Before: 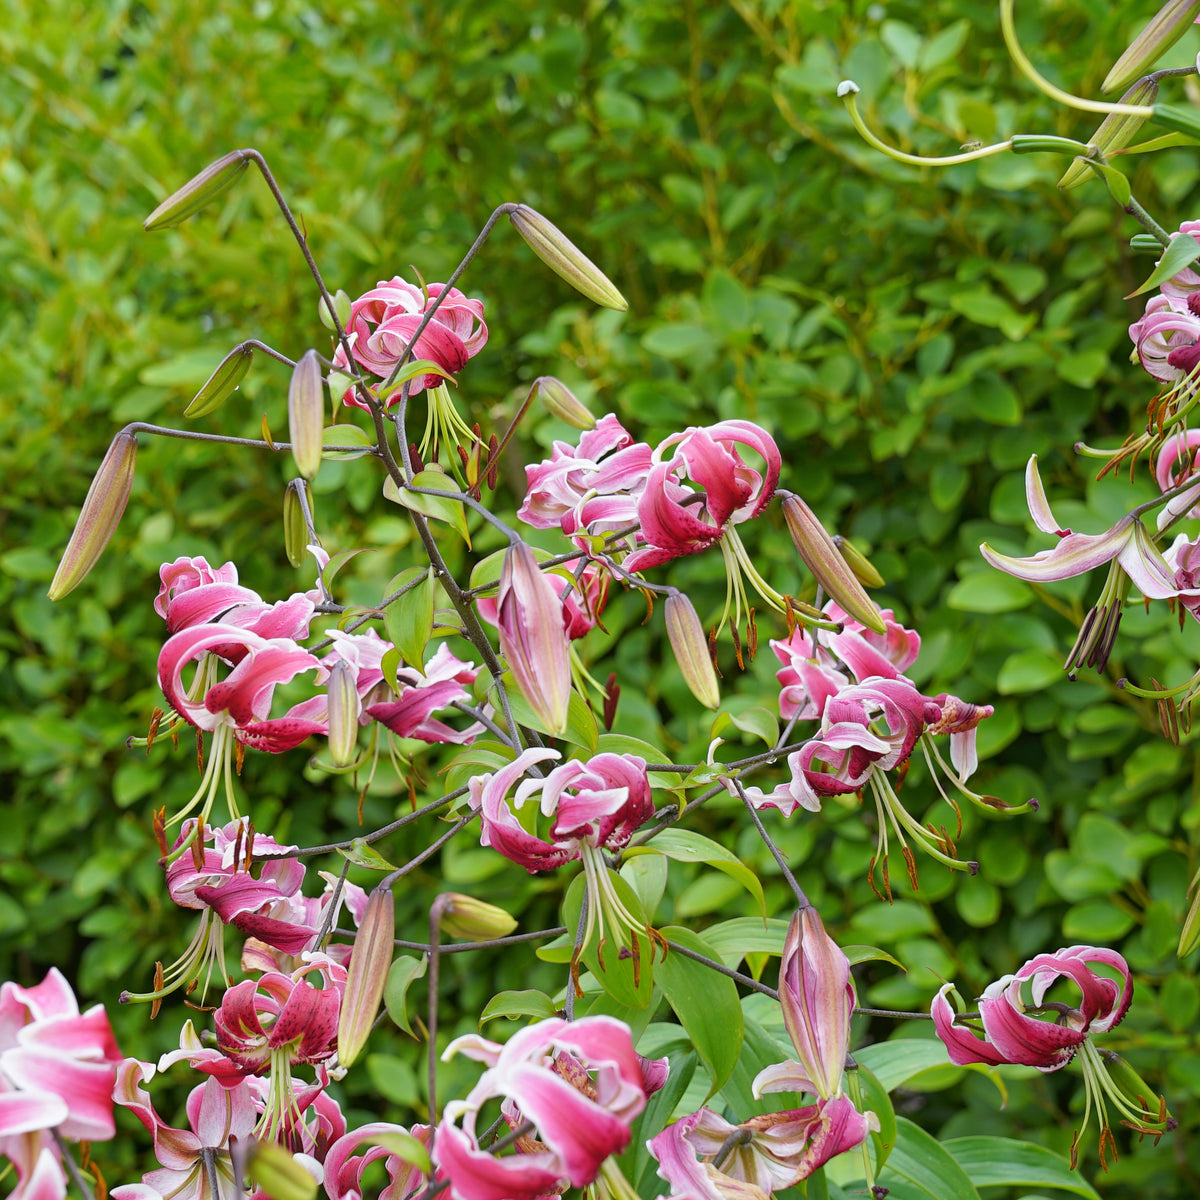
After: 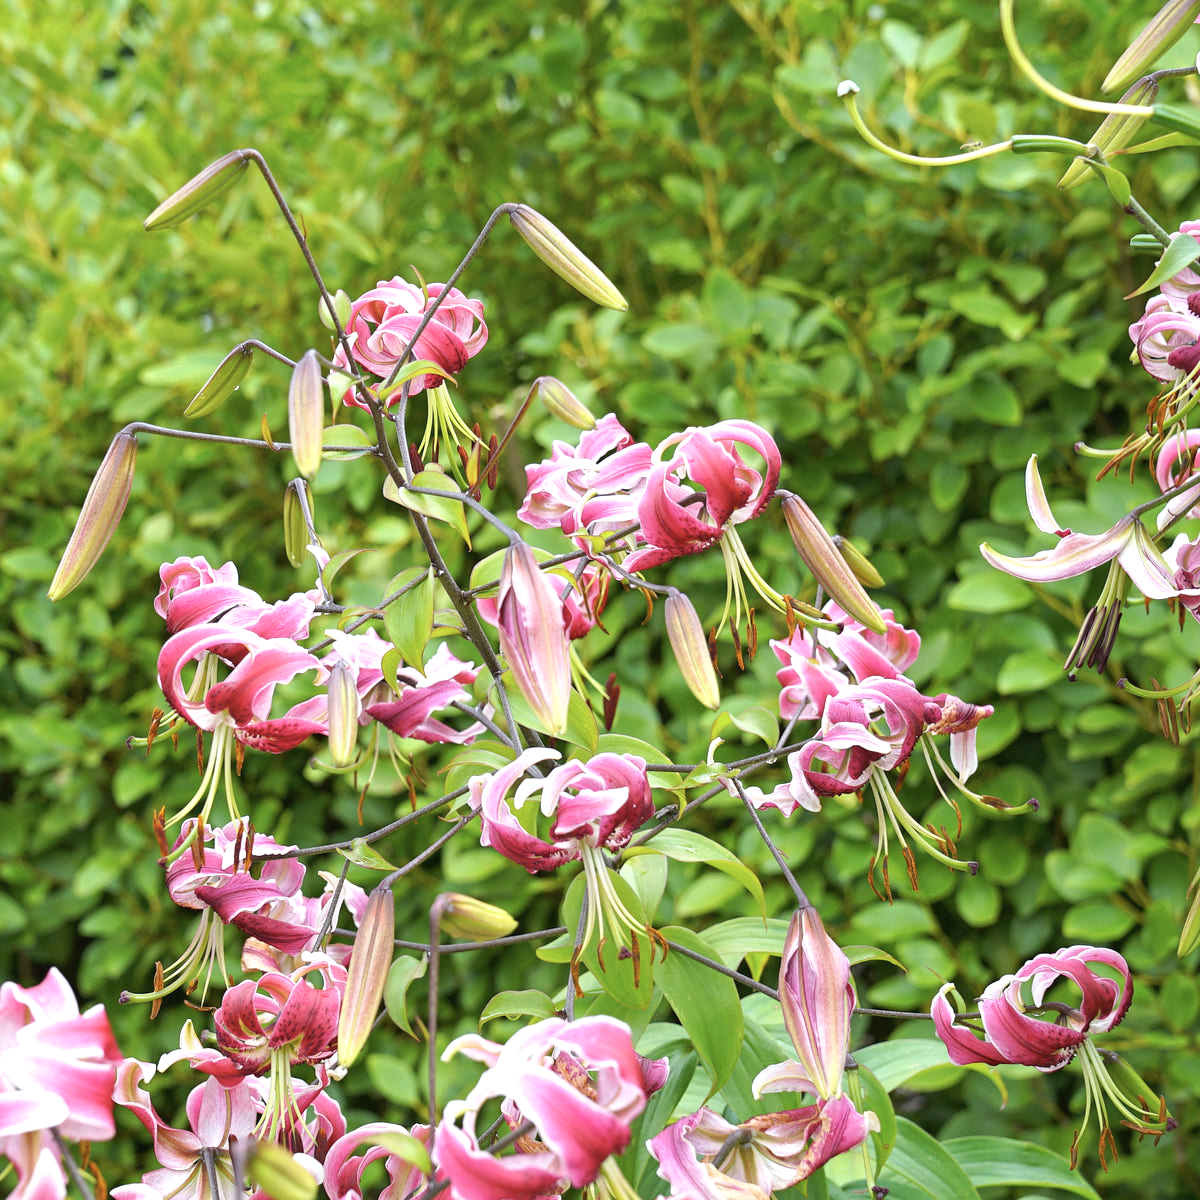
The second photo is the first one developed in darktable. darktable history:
color contrast: green-magenta contrast 0.84, blue-yellow contrast 0.86
exposure: exposure 0.6 EV, compensate highlight preservation false
